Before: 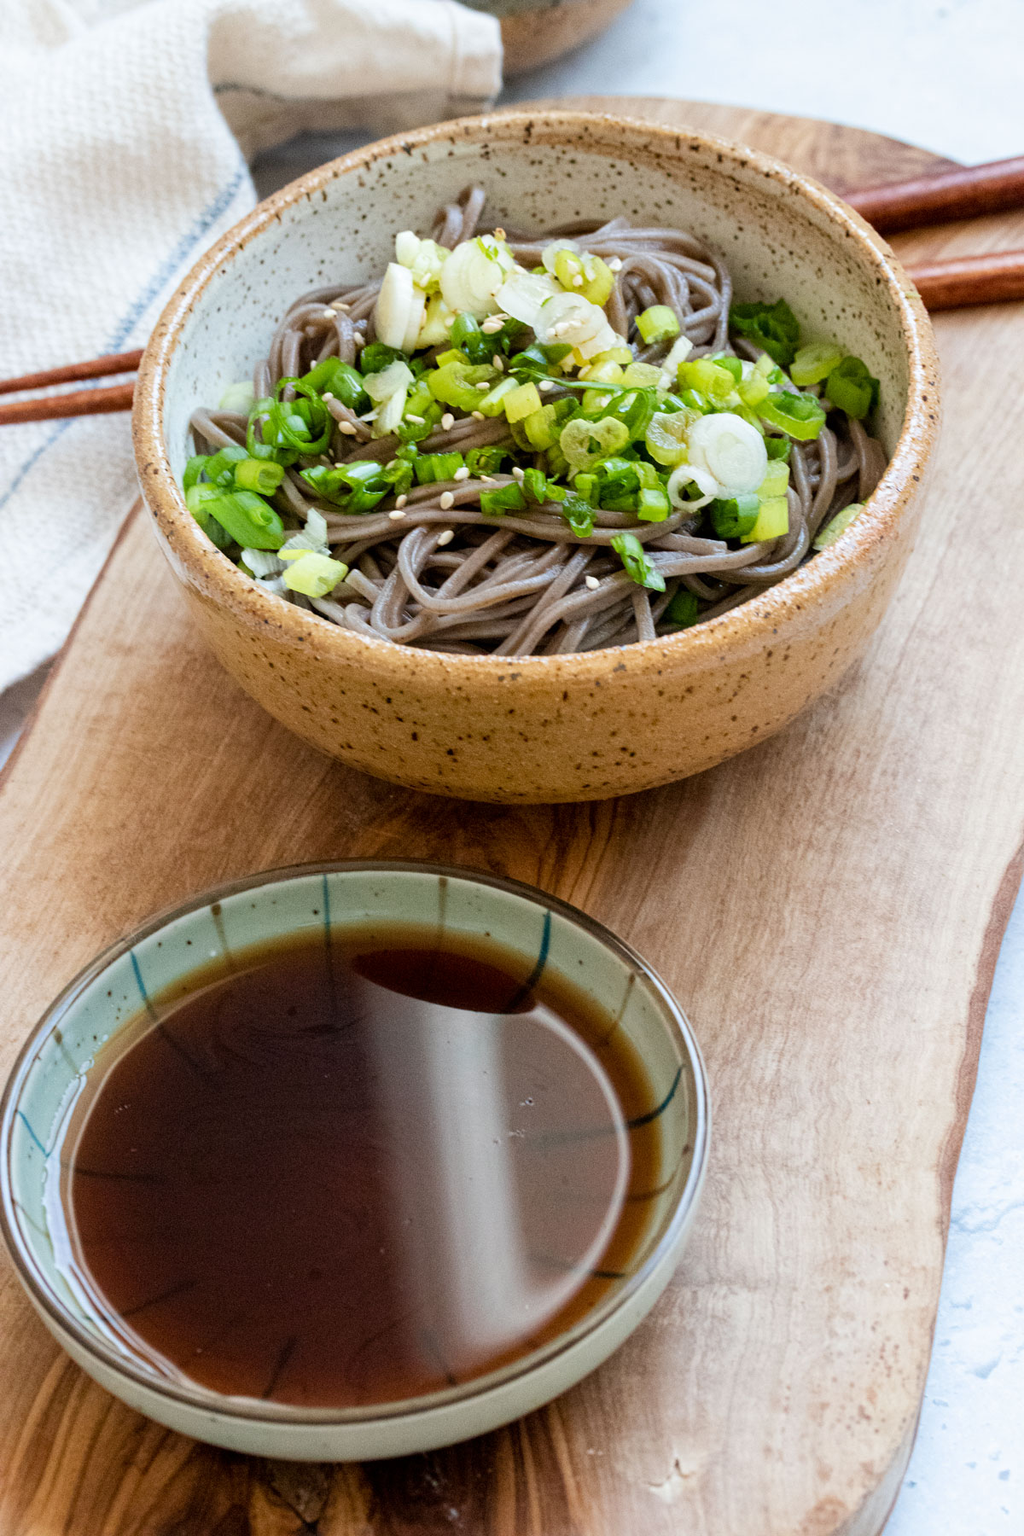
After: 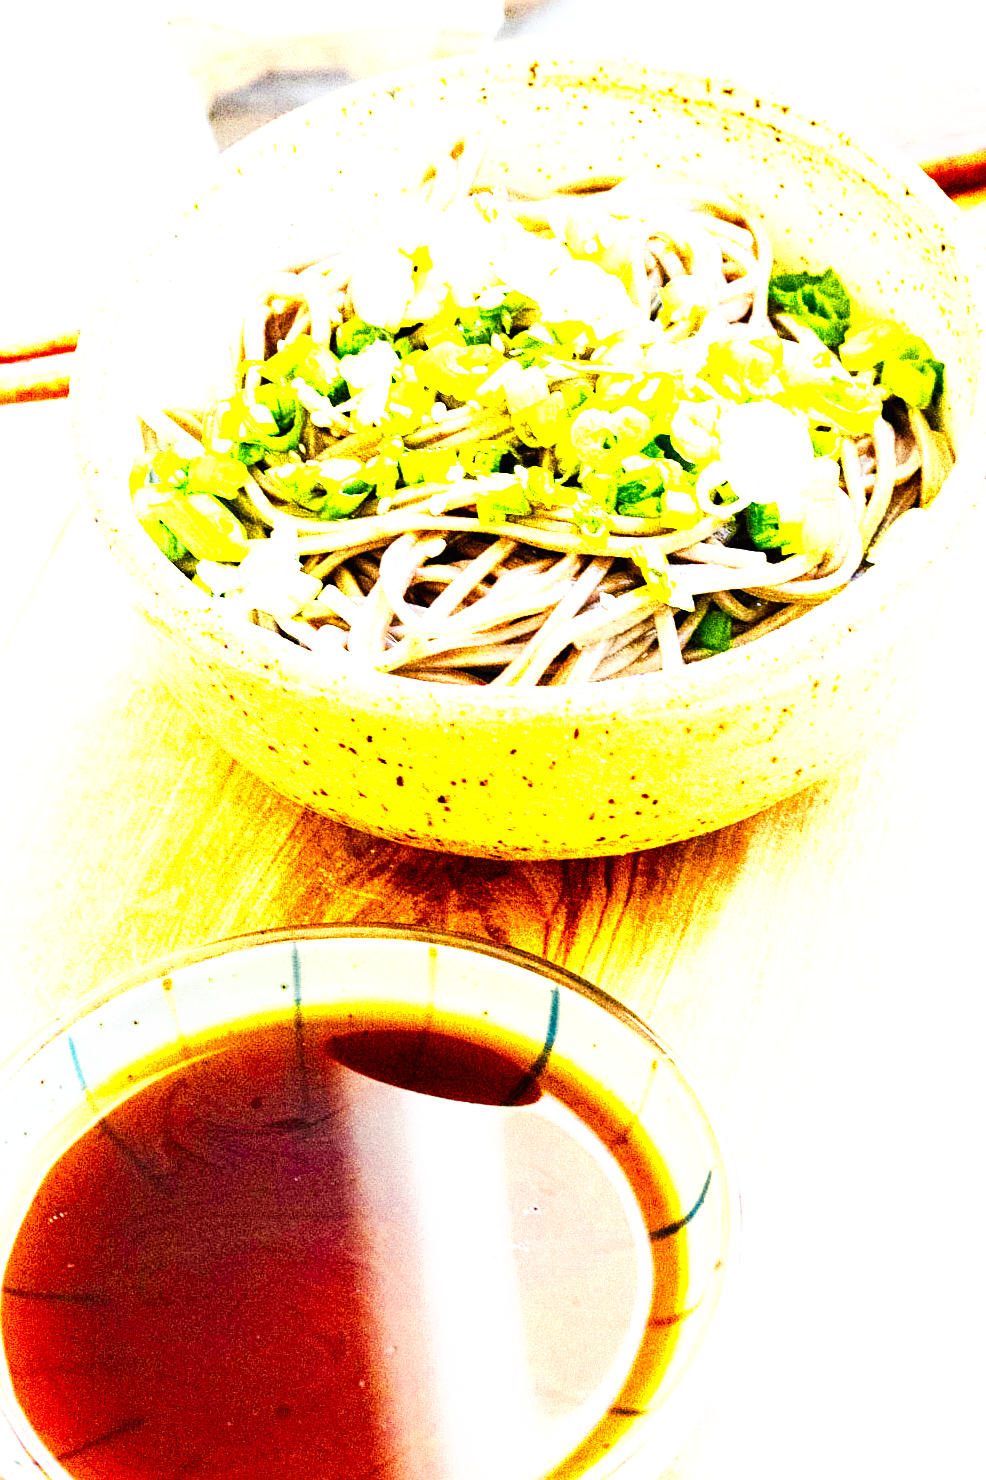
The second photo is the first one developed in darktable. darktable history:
crop and rotate: left 7.196%, top 4.574%, right 10.605%, bottom 13.178%
contrast brightness saturation: contrast 0.05, brightness 0.06, saturation 0.01
exposure: black level correction 0, exposure 1.675 EV, compensate exposure bias true, compensate highlight preservation false
sharpen: amount 0.2
color zones: curves: ch0 [(0.004, 0.305) (0.261, 0.623) (0.389, 0.399) (0.708, 0.571) (0.947, 0.34)]; ch1 [(0.025, 0.645) (0.229, 0.584) (0.326, 0.551) (0.484, 0.262) (0.757, 0.643)]
base curve: curves: ch0 [(0, 0) (0.007, 0.004) (0.027, 0.03) (0.046, 0.07) (0.207, 0.54) (0.442, 0.872) (0.673, 0.972) (1, 1)], preserve colors none
color balance rgb: perceptual saturation grading › global saturation 25%, global vibrance 20%
